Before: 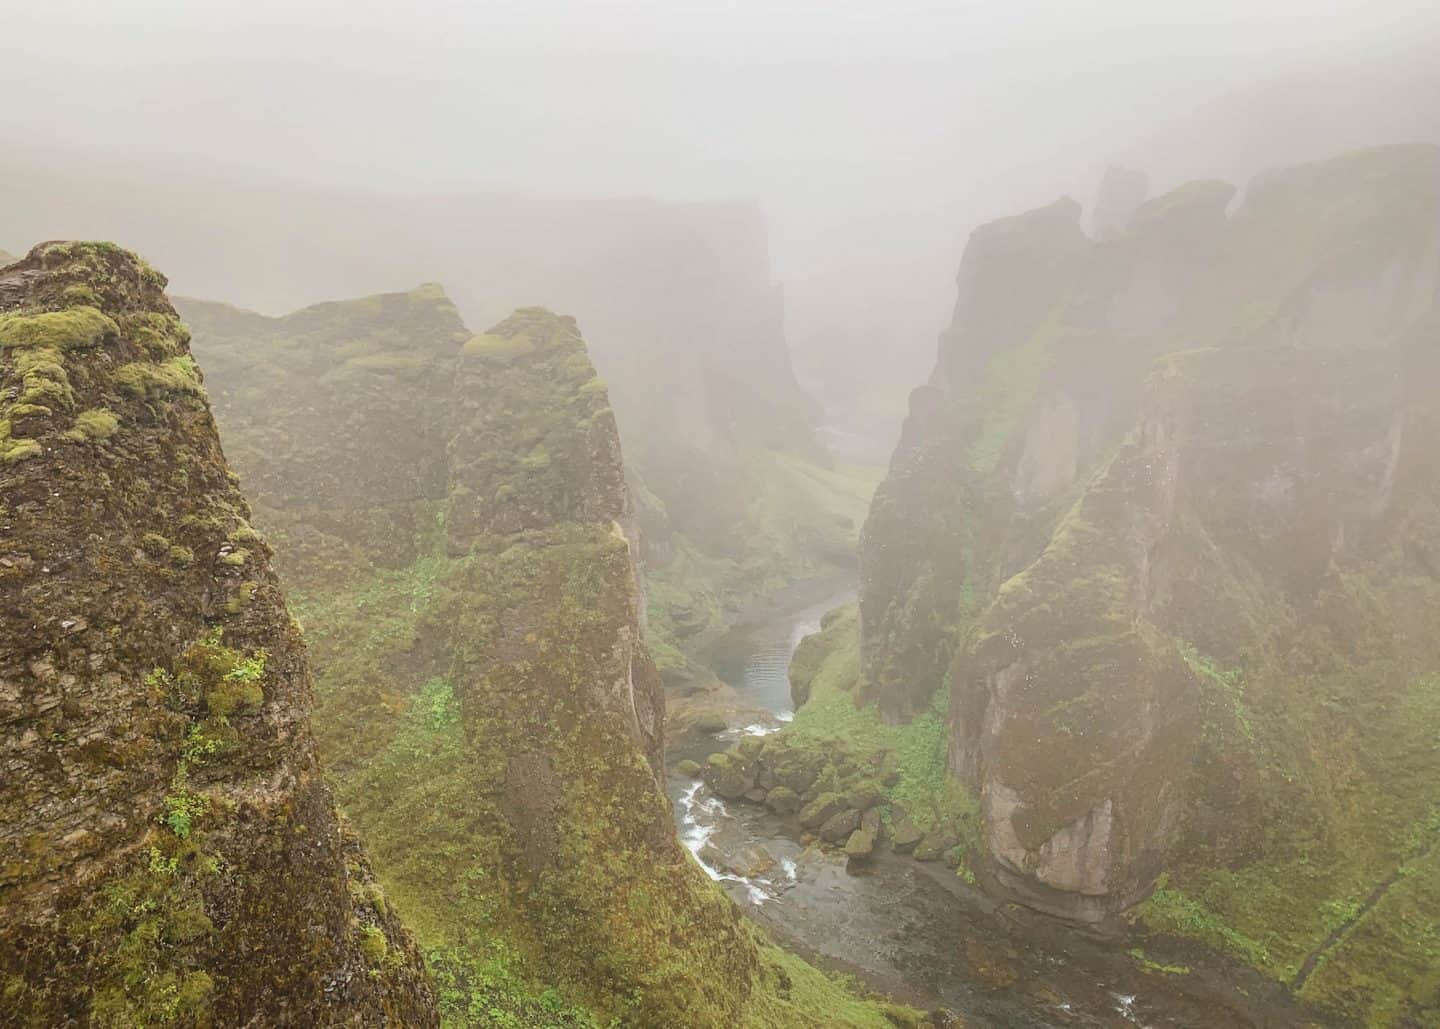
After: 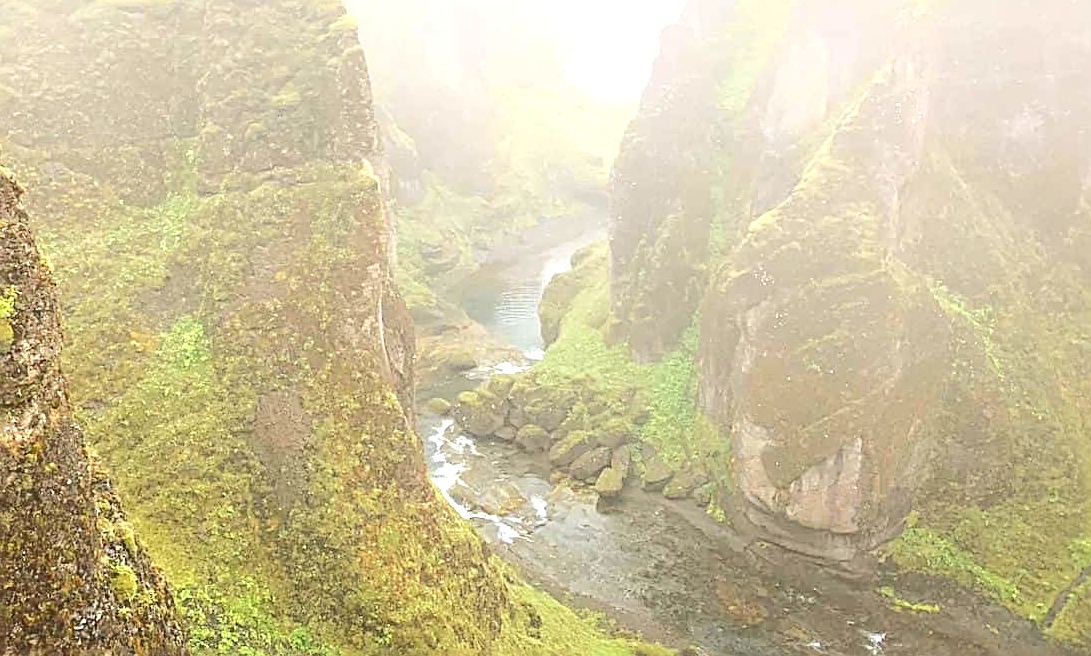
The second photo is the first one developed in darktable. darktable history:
crop and rotate: left 17.411%, top 35.267%, right 6.819%, bottom 0.905%
tone equalizer: -8 EV 0.242 EV, -7 EV 0.415 EV, -6 EV 0.42 EV, -5 EV 0.251 EV, -3 EV -0.284 EV, -2 EV -0.387 EV, -1 EV -0.417 EV, +0 EV -0.243 EV, smoothing diameter 2.11%, edges refinement/feathering 15.44, mask exposure compensation -1.57 EV, filter diffusion 5
sharpen: radius 2.532, amount 0.629
tone curve: curves: ch0 [(0, 0.01) (0.037, 0.032) (0.131, 0.108) (0.275, 0.256) (0.483, 0.512) (0.61, 0.665) (0.696, 0.742) (0.792, 0.819) (0.911, 0.925) (0.997, 0.995)]; ch1 [(0, 0) (0.301, 0.3) (0.423, 0.421) (0.492, 0.488) (0.507, 0.503) (0.53, 0.532) (0.573, 0.586) (0.683, 0.702) (0.746, 0.77) (1, 1)]; ch2 [(0, 0) (0.246, 0.233) (0.36, 0.352) (0.415, 0.415) (0.485, 0.487) (0.502, 0.504) (0.525, 0.518) (0.539, 0.539) (0.587, 0.594) (0.636, 0.652) (0.711, 0.729) (0.845, 0.855) (0.998, 0.977)], color space Lab, independent channels, preserve colors none
exposure: black level correction 0, exposure 1.39 EV, compensate highlight preservation false
